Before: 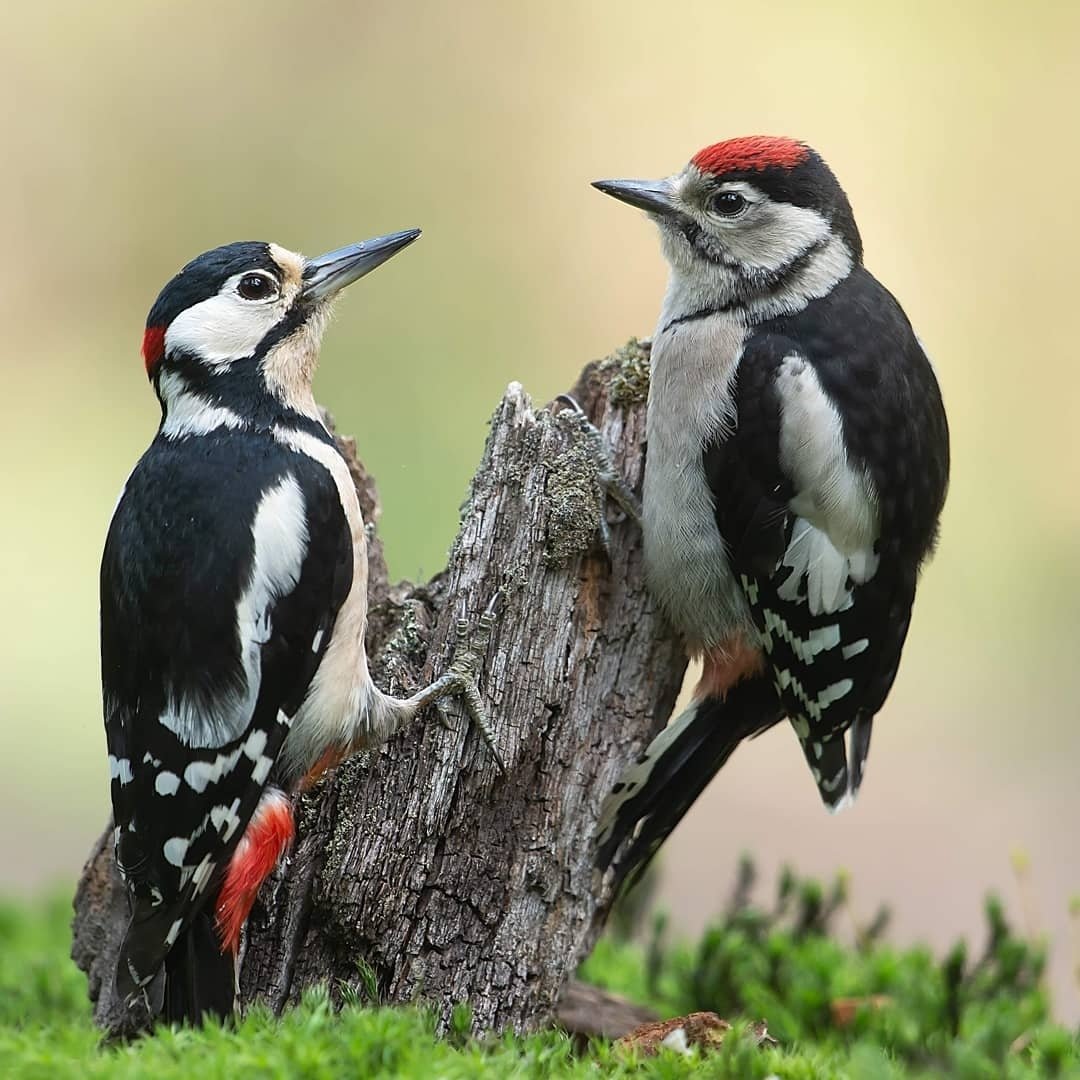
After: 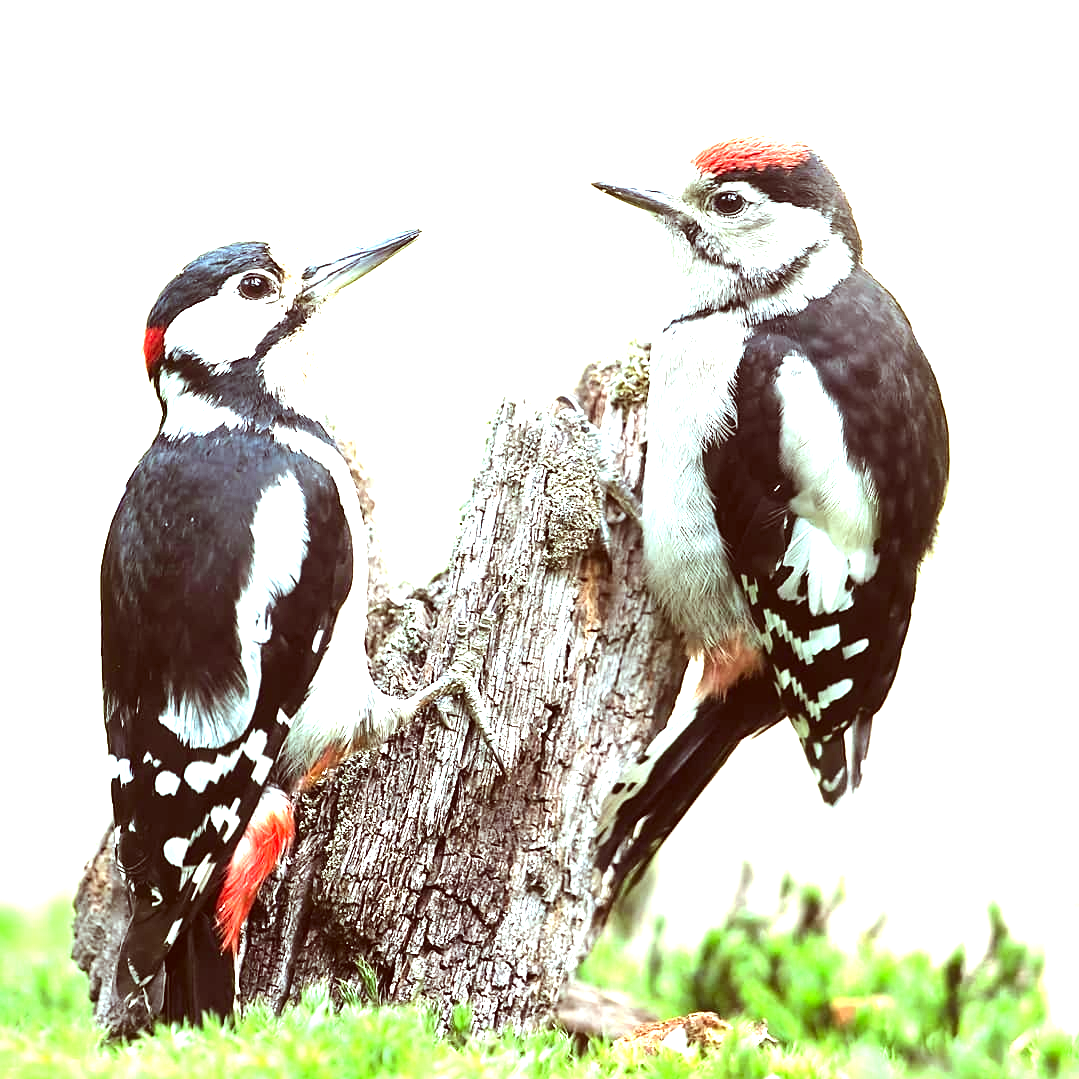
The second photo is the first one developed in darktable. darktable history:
color correction: highlights a* -7.23, highlights b* -0.161, shadows a* 20.08, shadows b* 11.73
exposure: black level correction 0, exposure 1.741 EV, compensate exposure bias true, compensate highlight preservation false
tone equalizer: -8 EV -0.75 EV, -7 EV -0.7 EV, -6 EV -0.6 EV, -5 EV -0.4 EV, -3 EV 0.4 EV, -2 EV 0.6 EV, -1 EV 0.7 EV, +0 EV 0.75 EV, edges refinement/feathering 500, mask exposure compensation -1.57 EV, preserve details no
